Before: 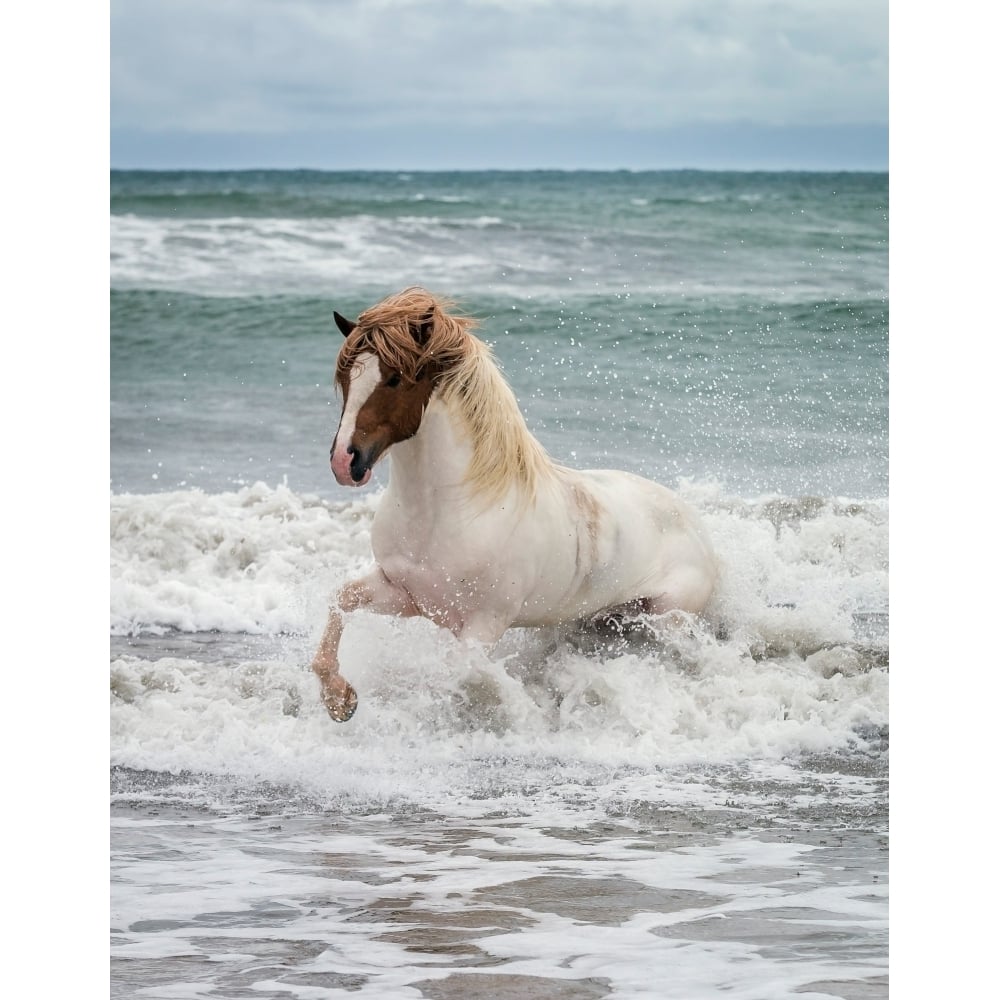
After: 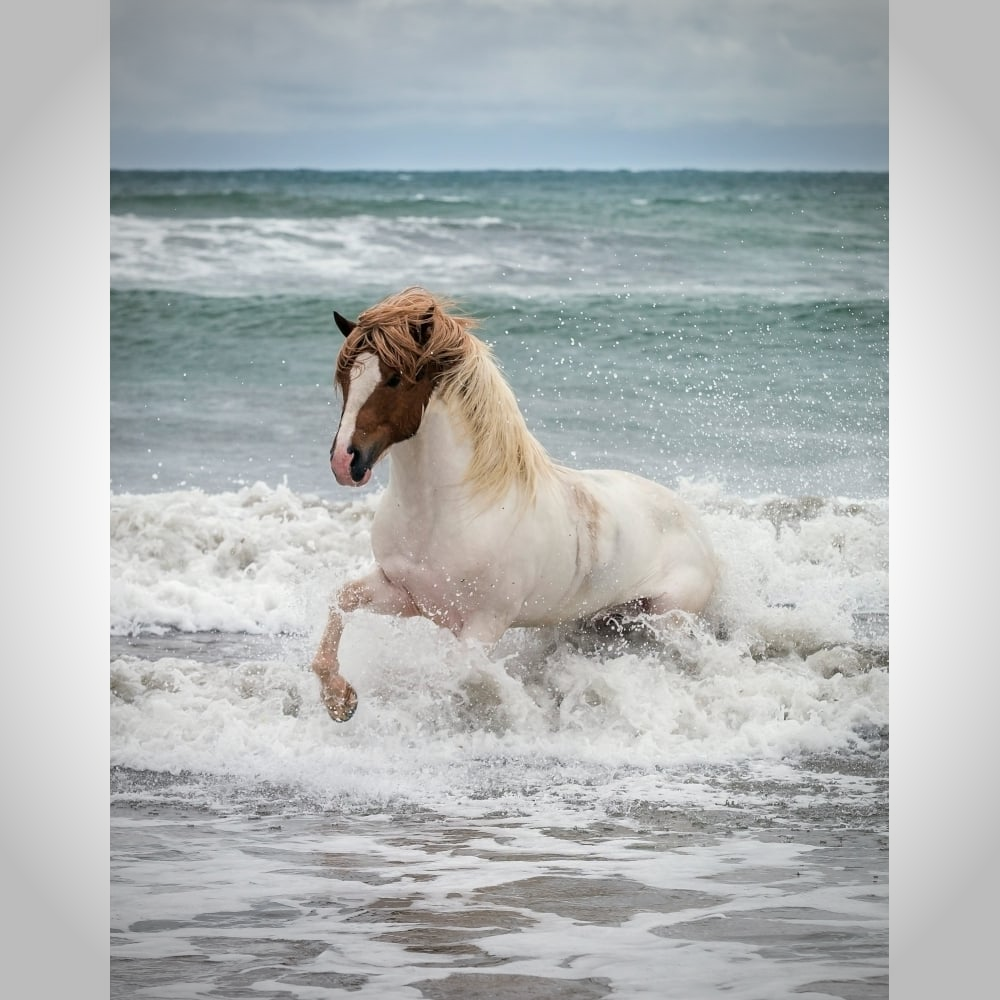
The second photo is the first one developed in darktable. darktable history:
vignetting: fall-off start 71.88%
